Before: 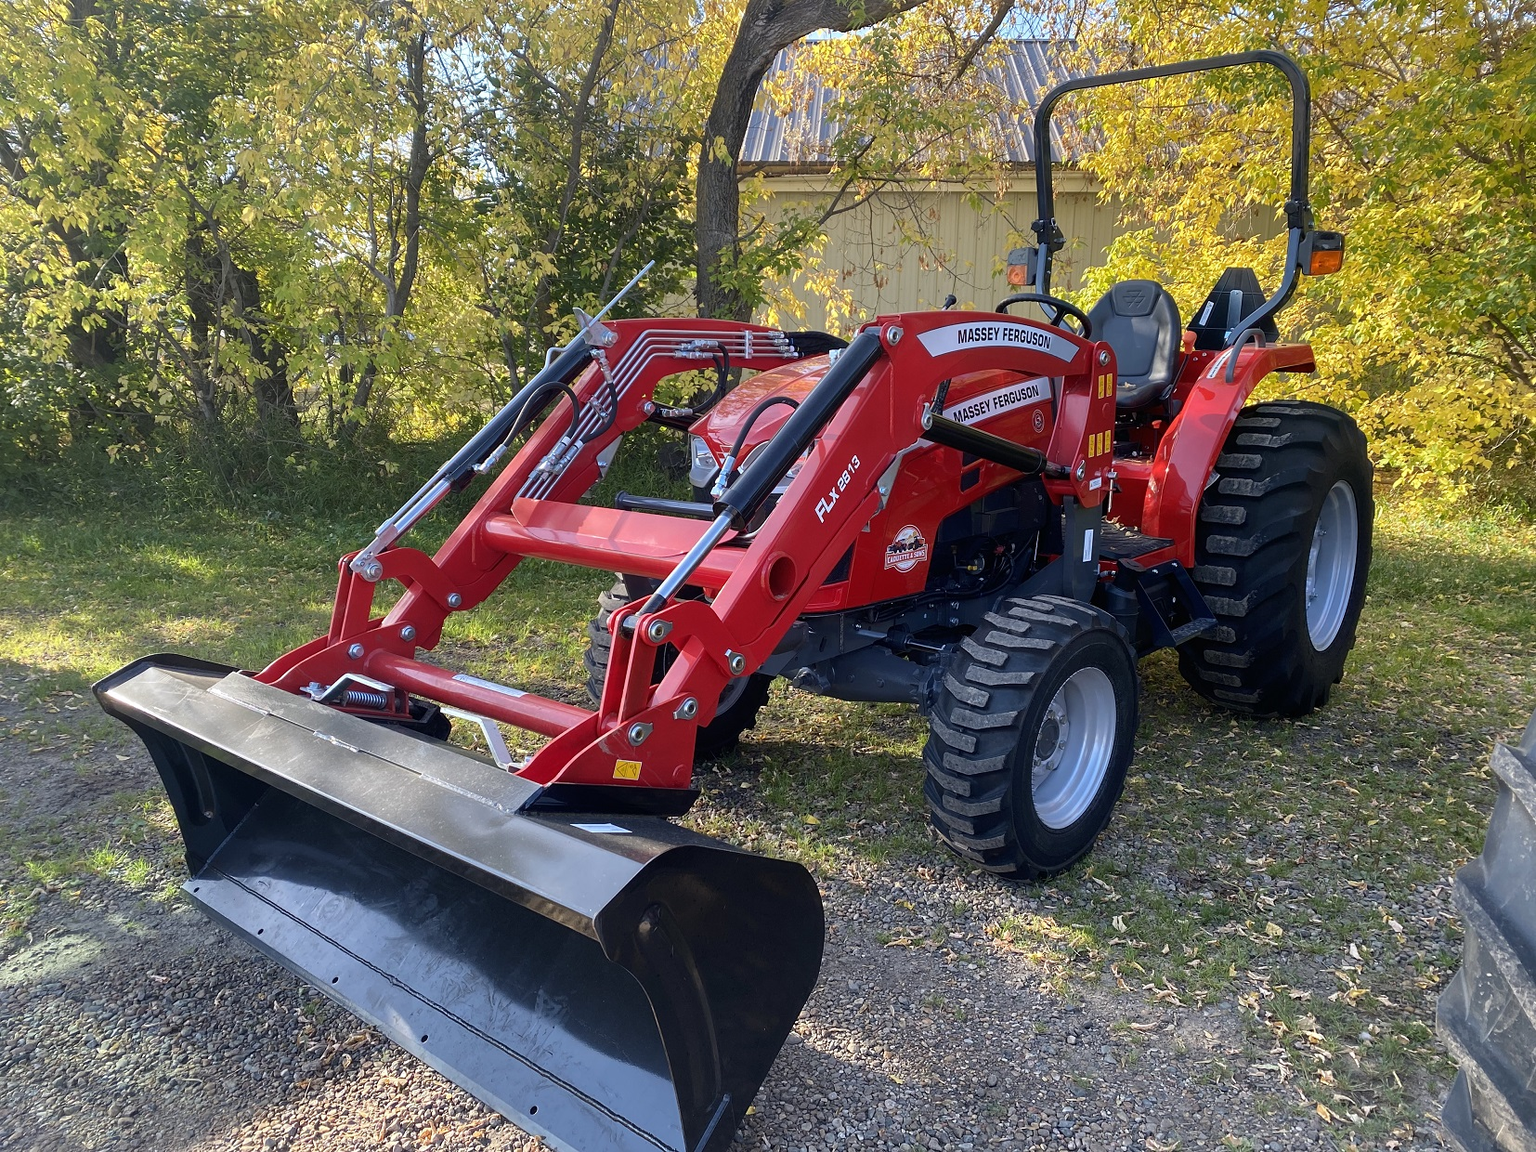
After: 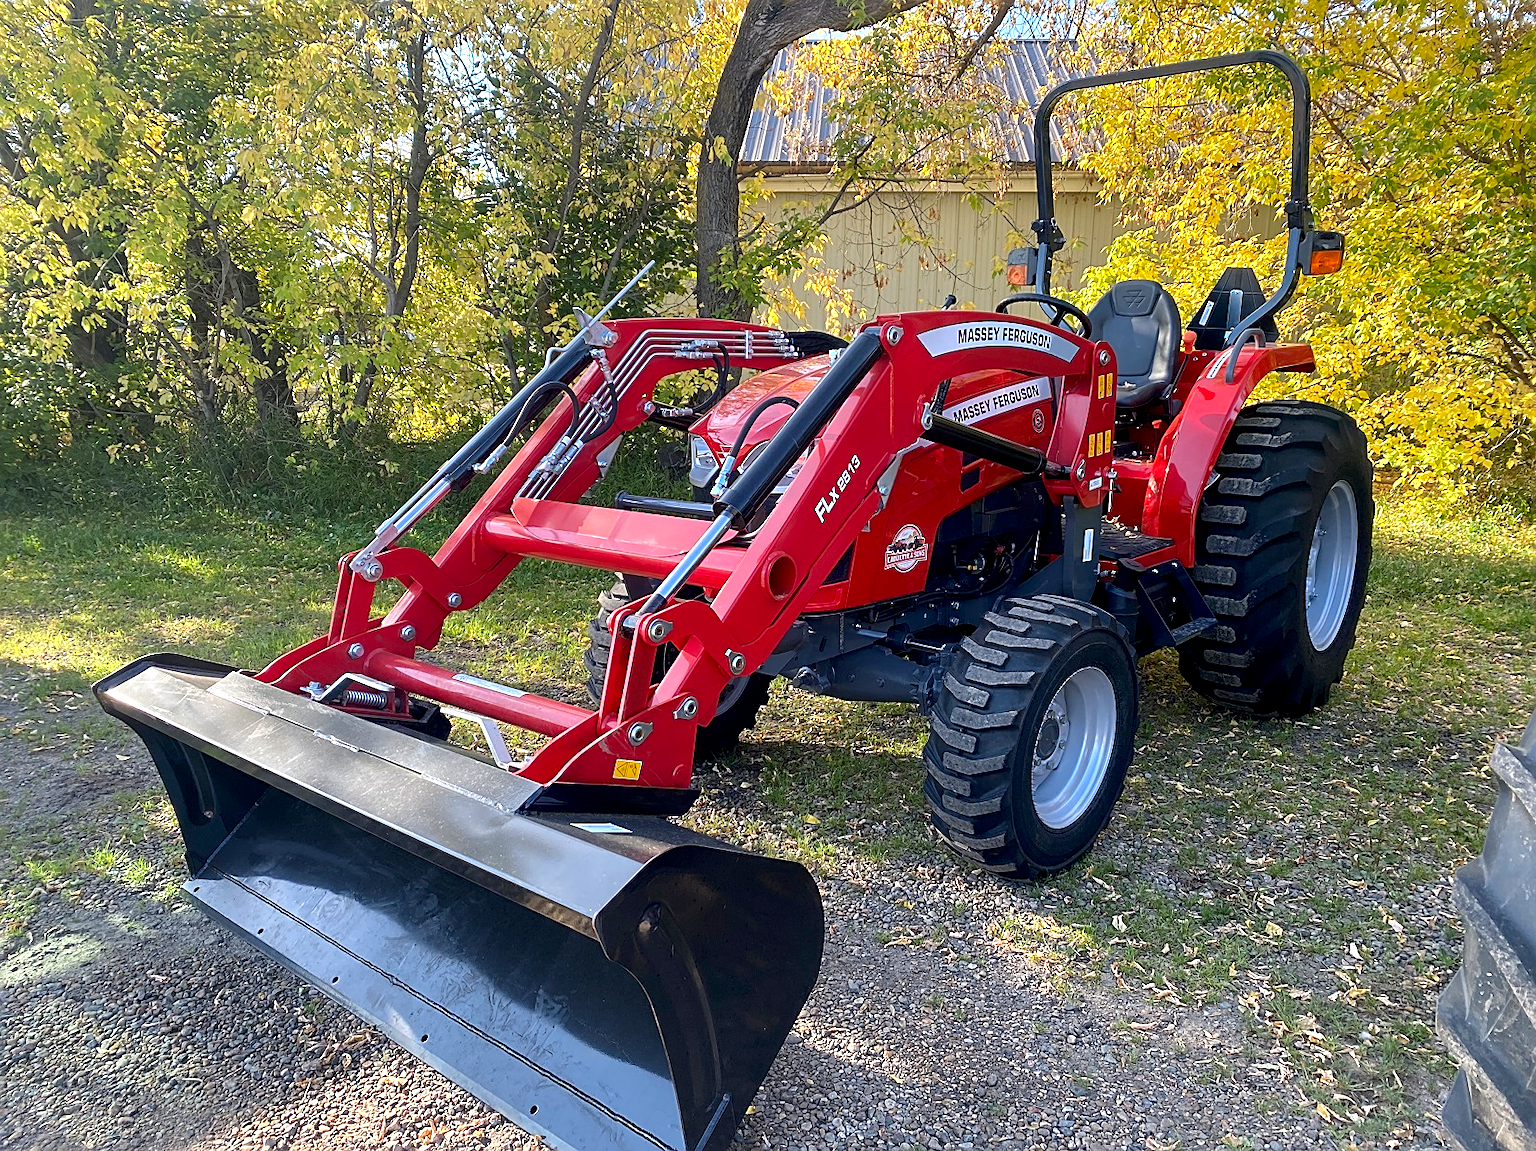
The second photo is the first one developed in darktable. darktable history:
sharpen: on, module defaults
exposure: black level correction 0.003, exposure 0.38 EV, compensate exposure bias true, compensate highlight preservation false
